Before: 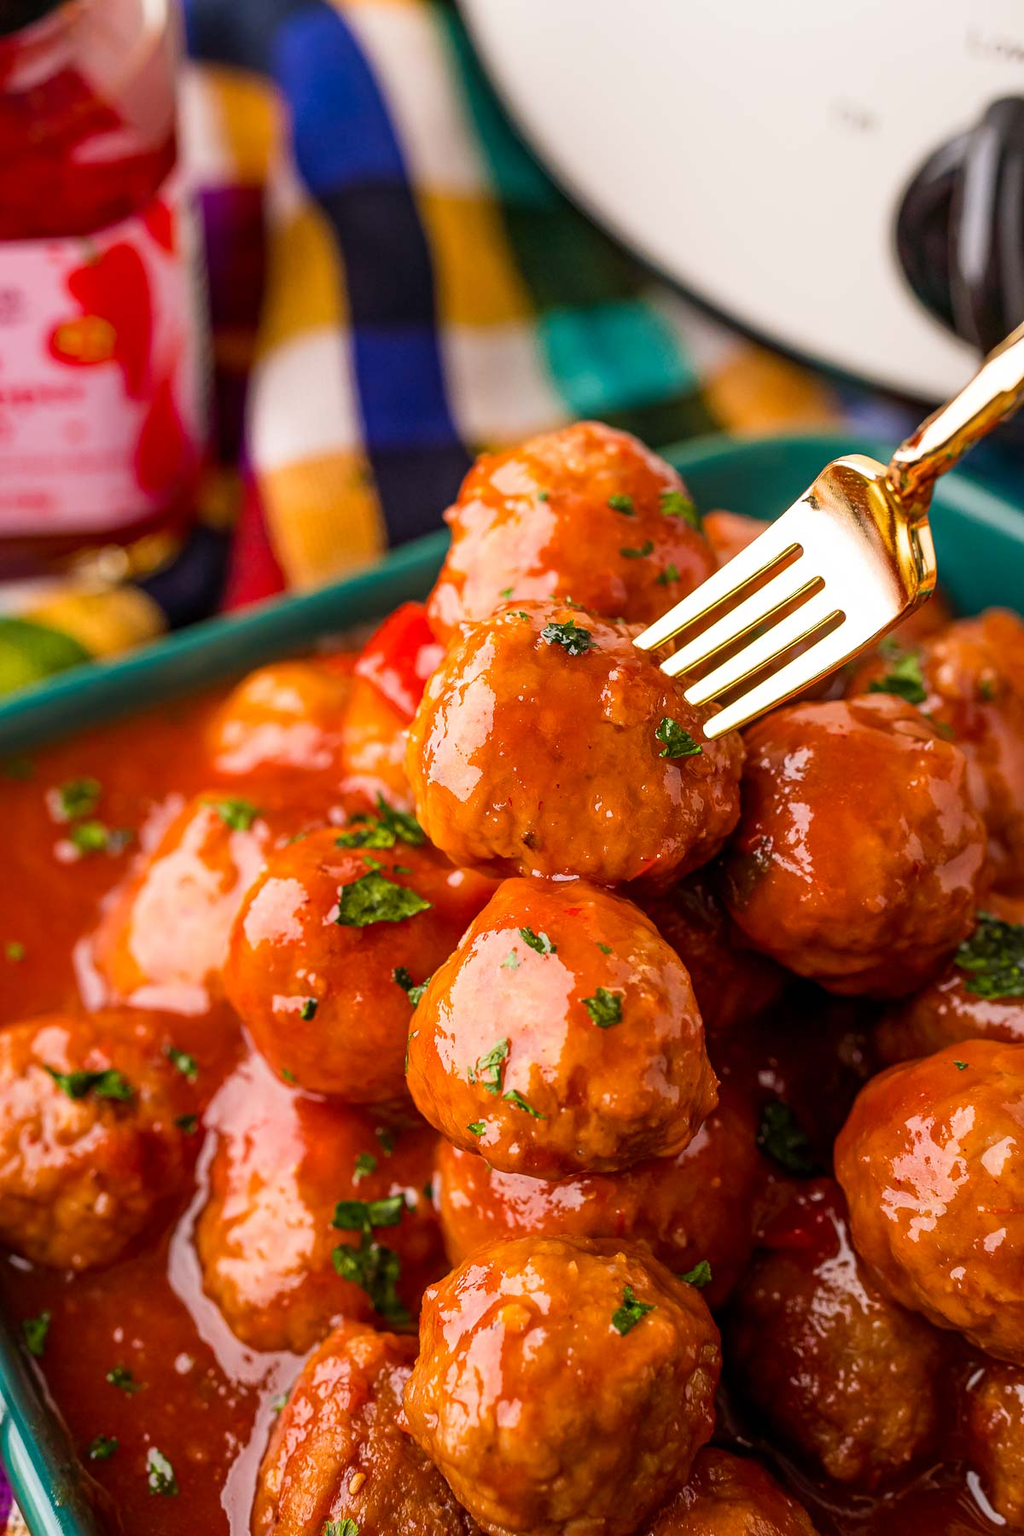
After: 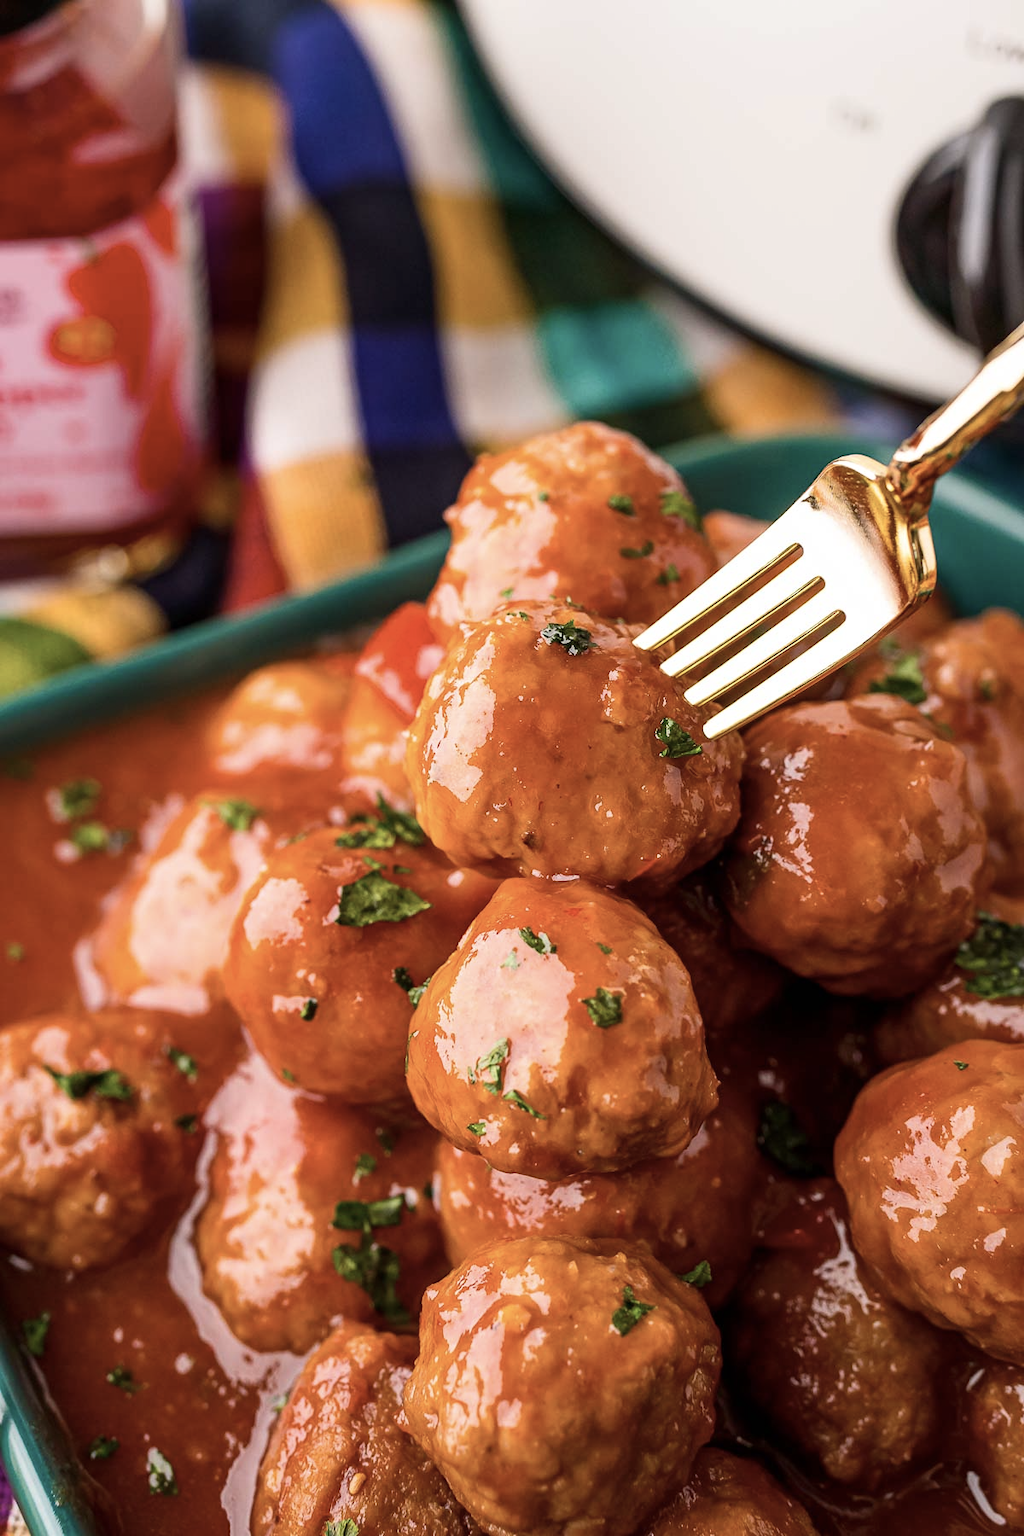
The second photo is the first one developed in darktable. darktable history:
tone equalizer: on, module defaults
contrast brightness saturation: contrast 0.1, saturation -0.3
